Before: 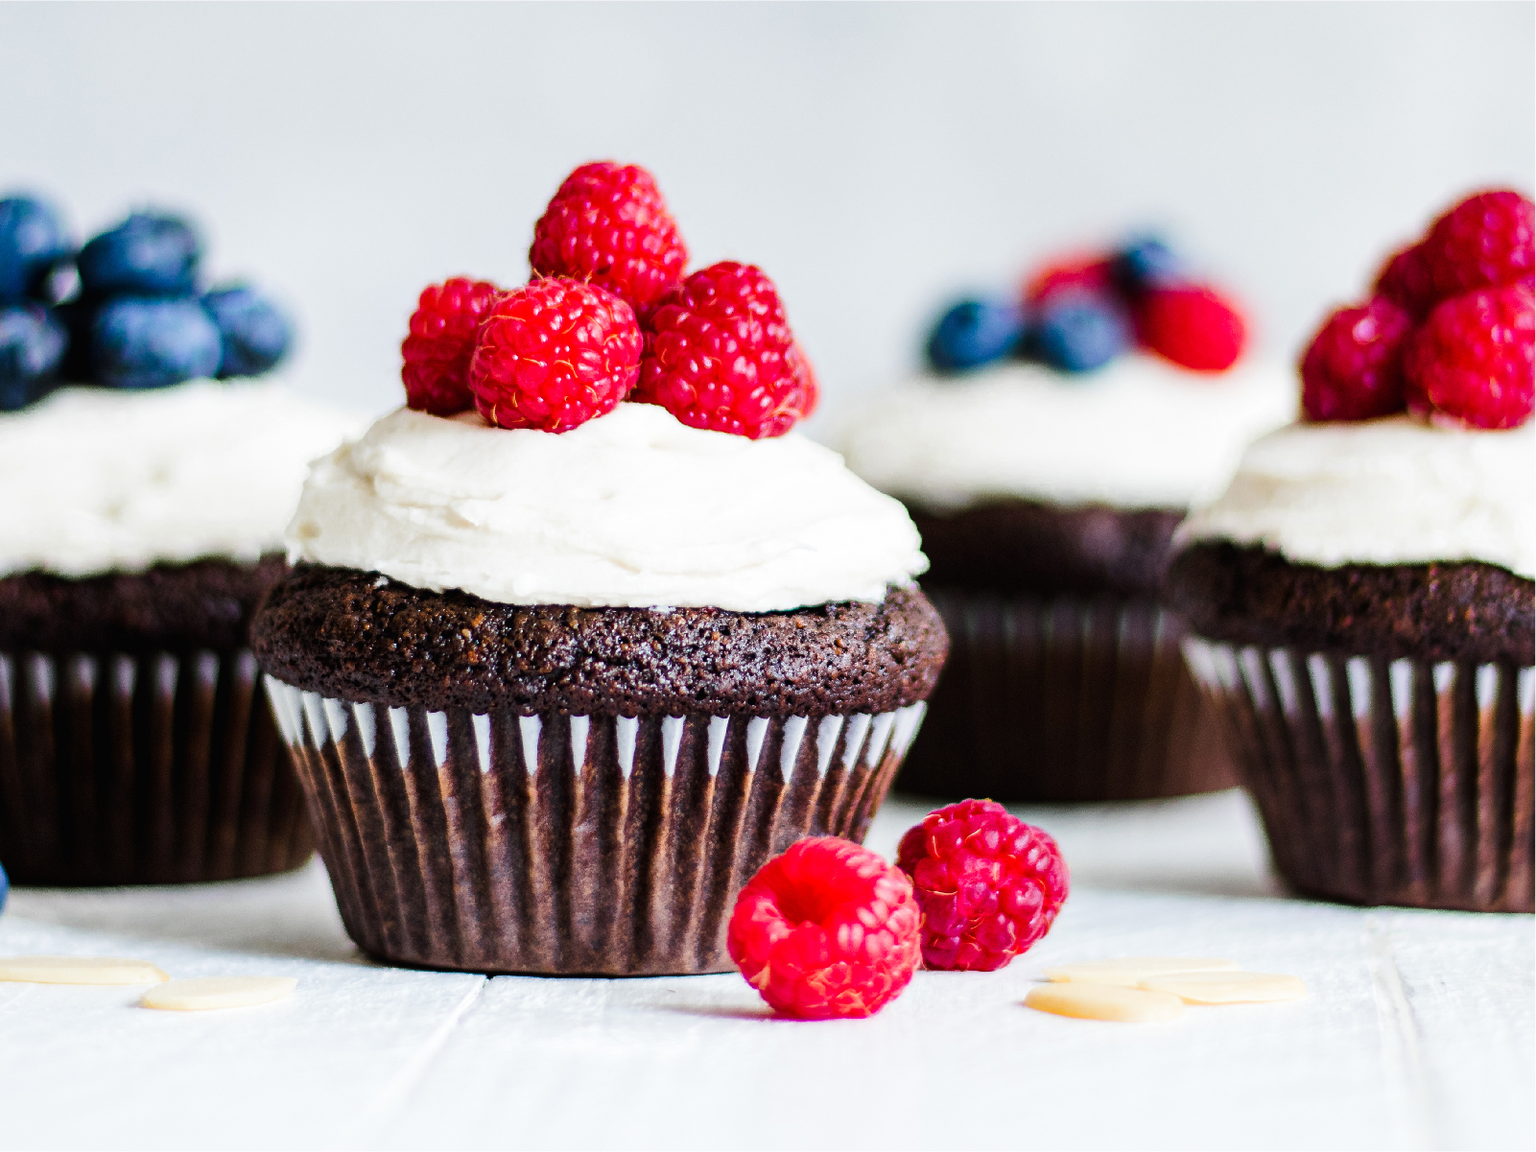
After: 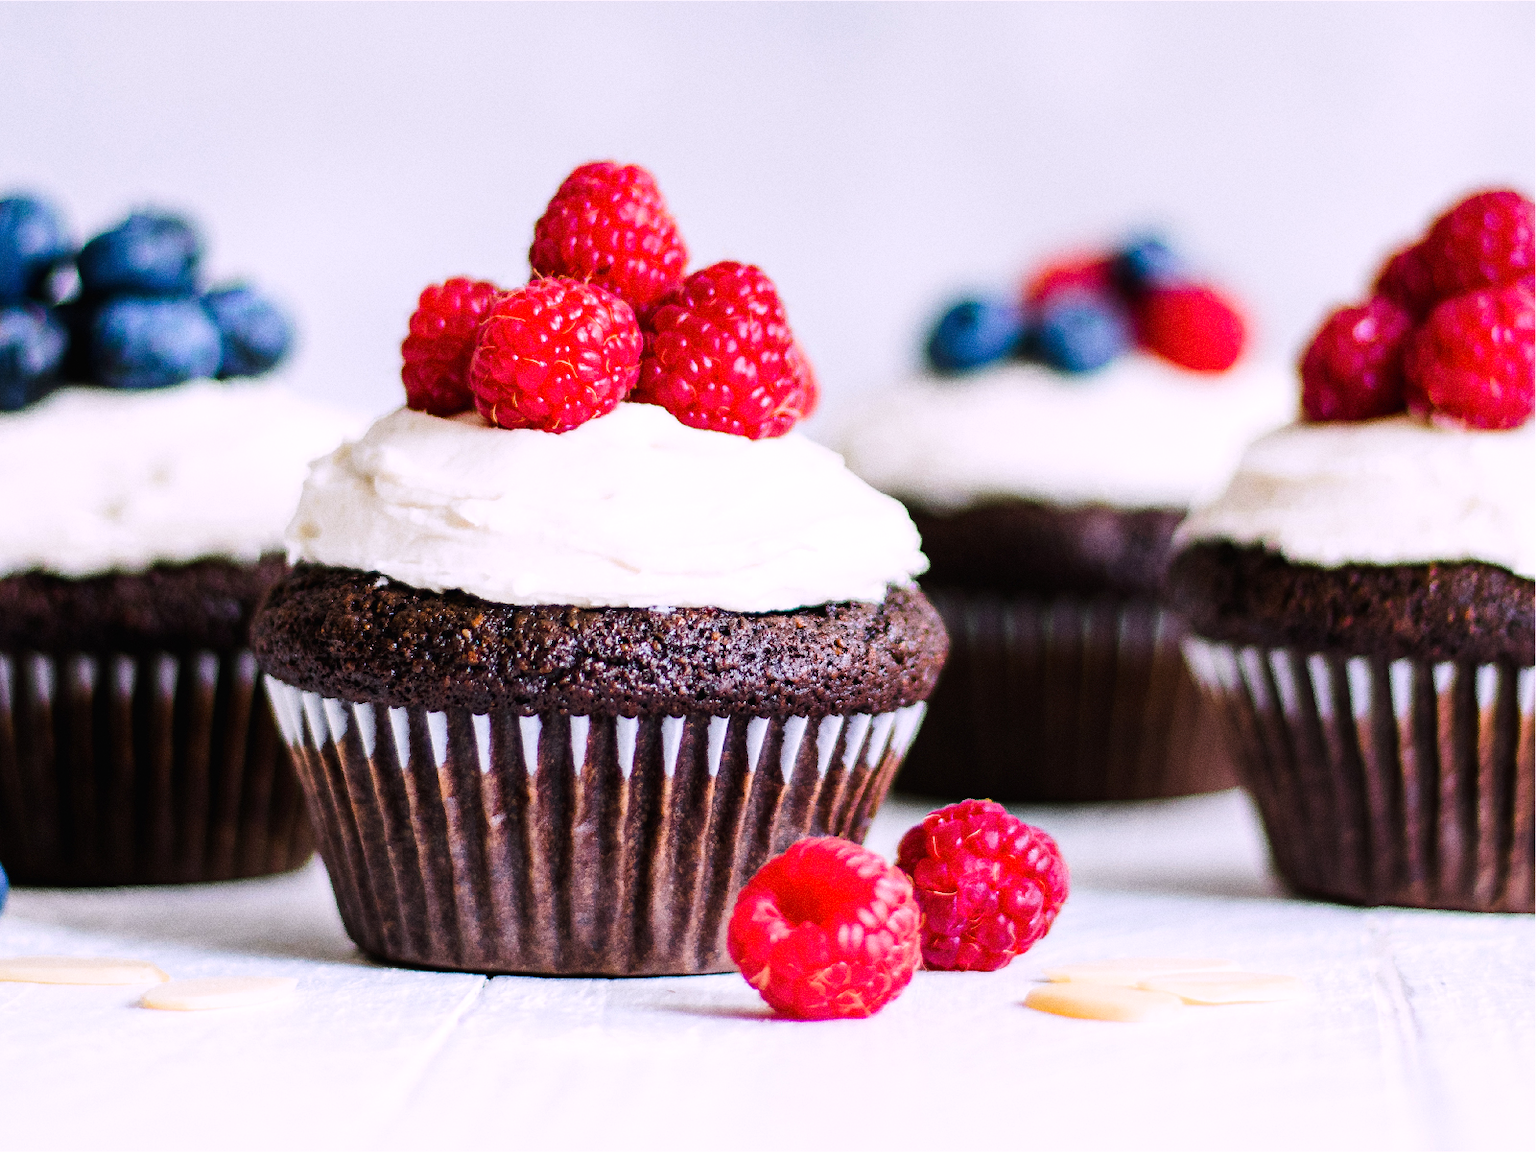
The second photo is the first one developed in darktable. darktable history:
white balance: red 1.05, blue 1.072
grain: coarseness 0.09 ISO
